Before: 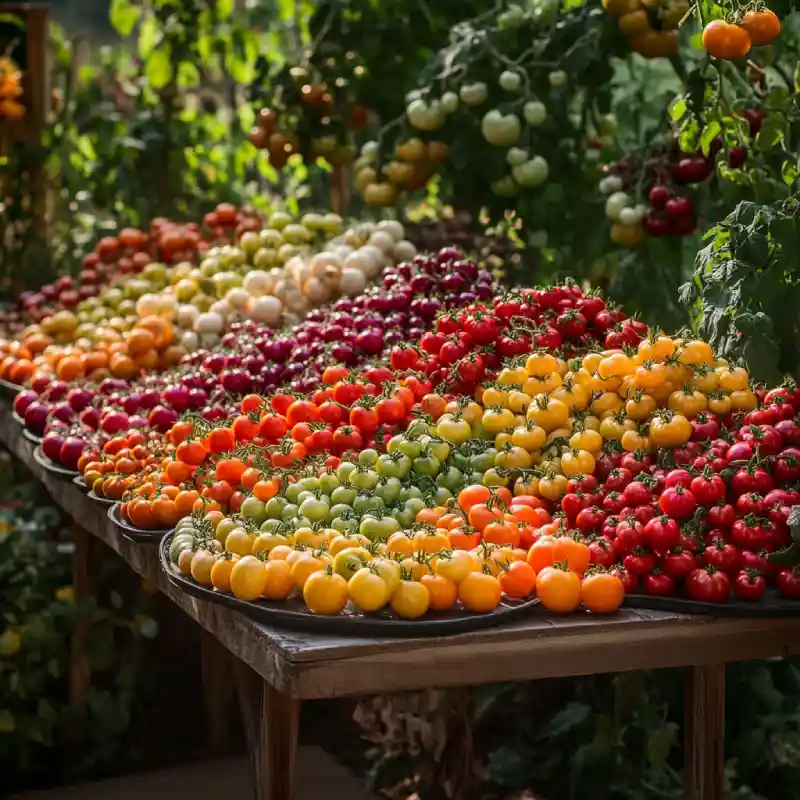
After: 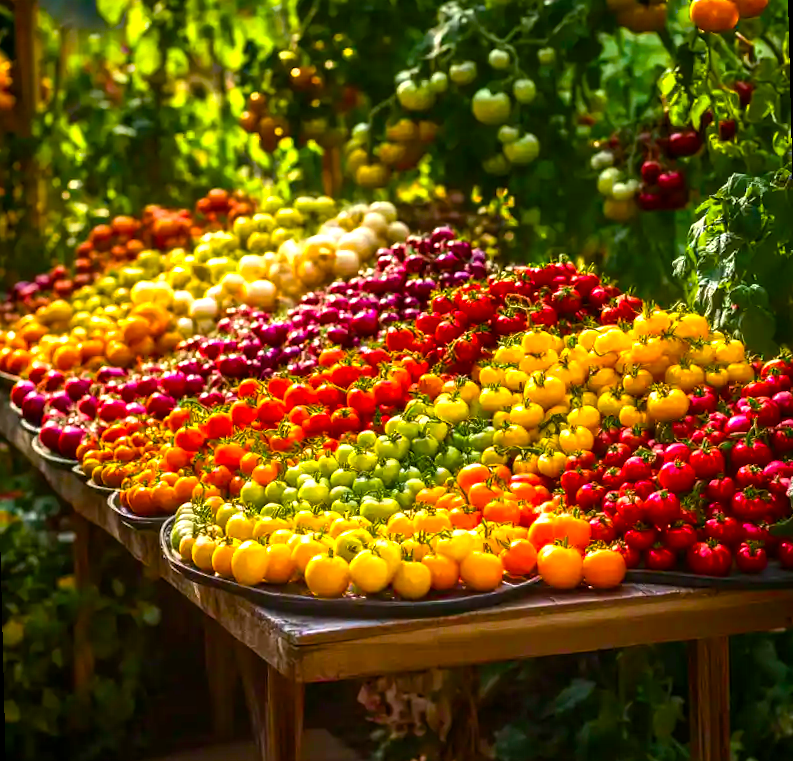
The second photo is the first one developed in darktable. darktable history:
base curve: curves: ch0 [(0, 0) (0.303, 0.277) (1, 1)]
color balance rgb: linear chroma grading › global chroma 25%, perceptual saturation grading › global saturation 40%, perceptual brilliance grading › global brilliance 30%, global vibrance 40%
rotate and perspective: rotation -1.42°, crop left 0.016, crop right 0.984, crop top 0.035, crop bottom 0.965
